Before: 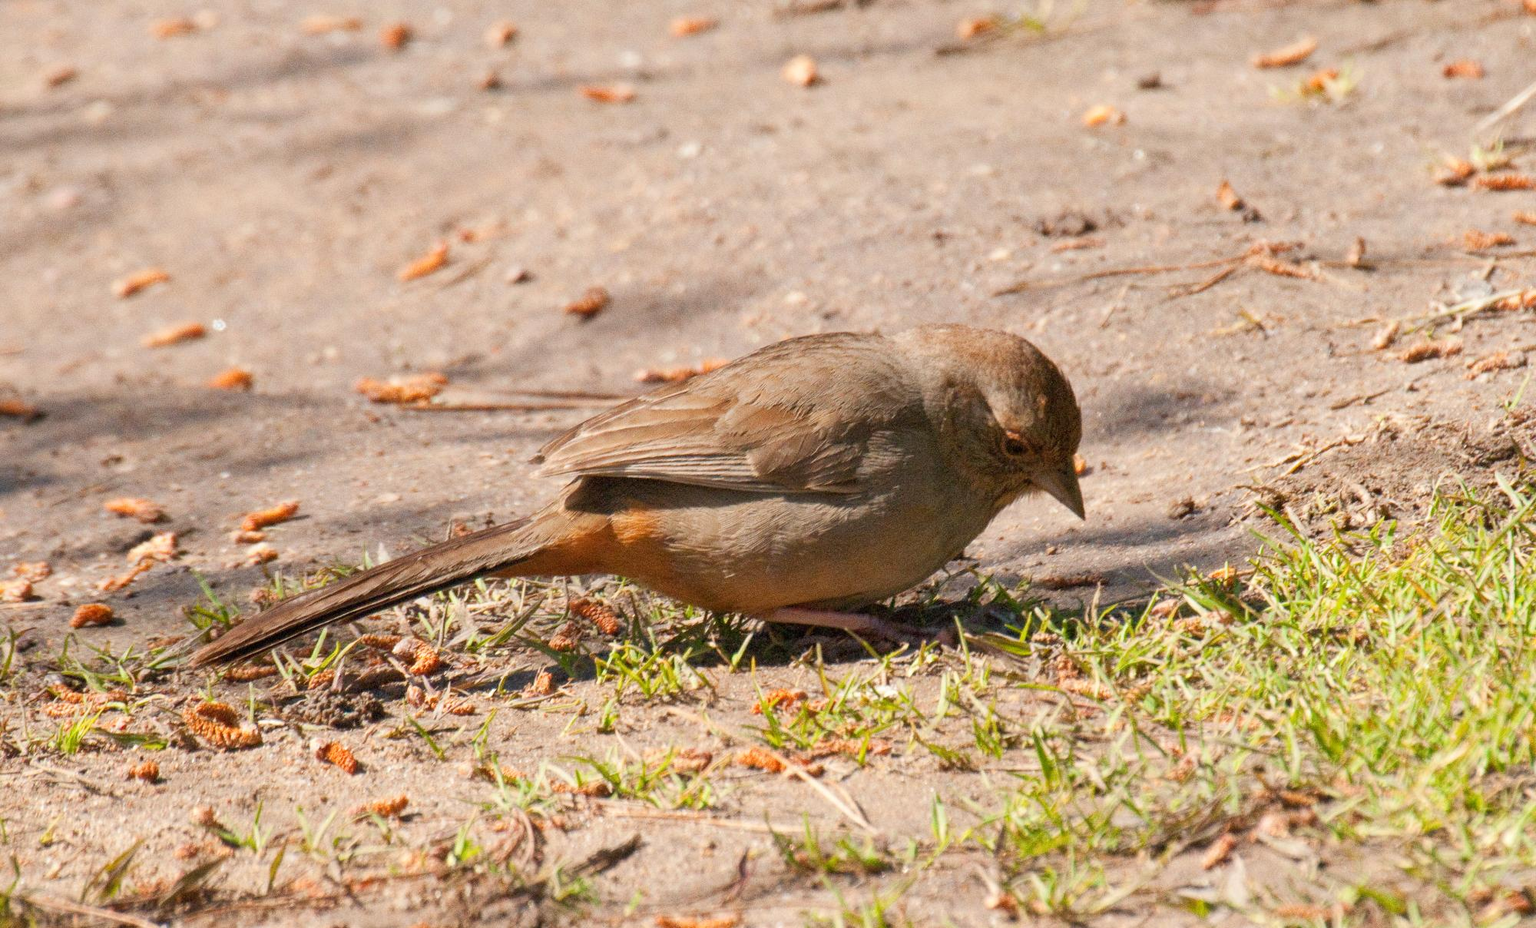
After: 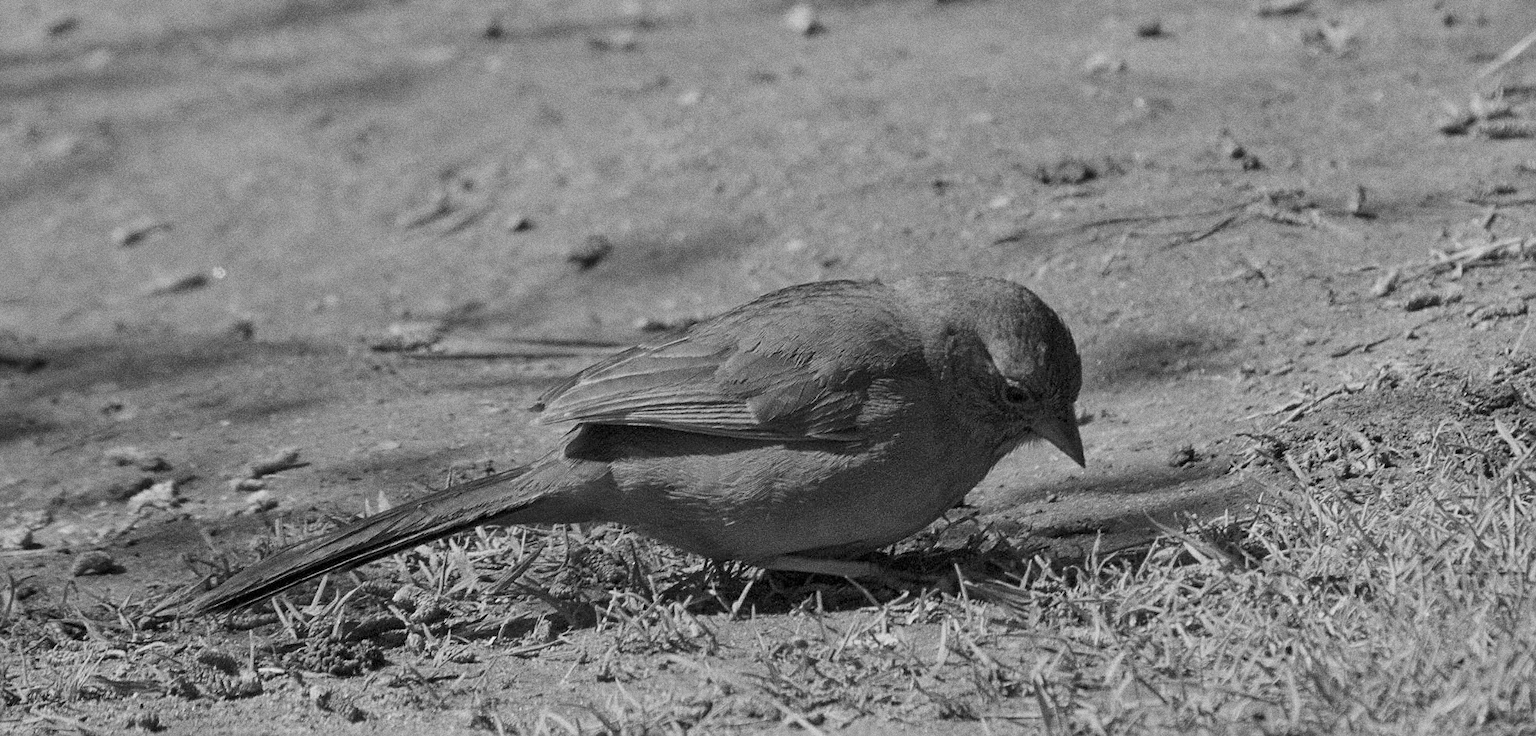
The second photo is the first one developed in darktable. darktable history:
crop and rotate: top 5.667%, bottom 14.937%
exposure: exposure -0.01 EV, compensate highlight preservation false
contrast brightness saturation: contrast 0.07, brightness -0.13, saturation 0.06
grain: coarseness 0.09 ISO, strength 40%
sharpen: on, module defaults
monochrome: a 26.22, b 42.67, size 0.8
tone equalizer: -8 EV 0.25 EV, -7 EV 0.417 EV, -6 EV 0.417 EV, -5 EV 0.25 EV, -3 EV -0.25 EV, -2 EV -0.417 EV, -1 EV -0.417 EV, +0 EV -0.25 EV, edges refinement/feathering 500, mask exposure compensation -1.57 EV, preserve details guided filter
